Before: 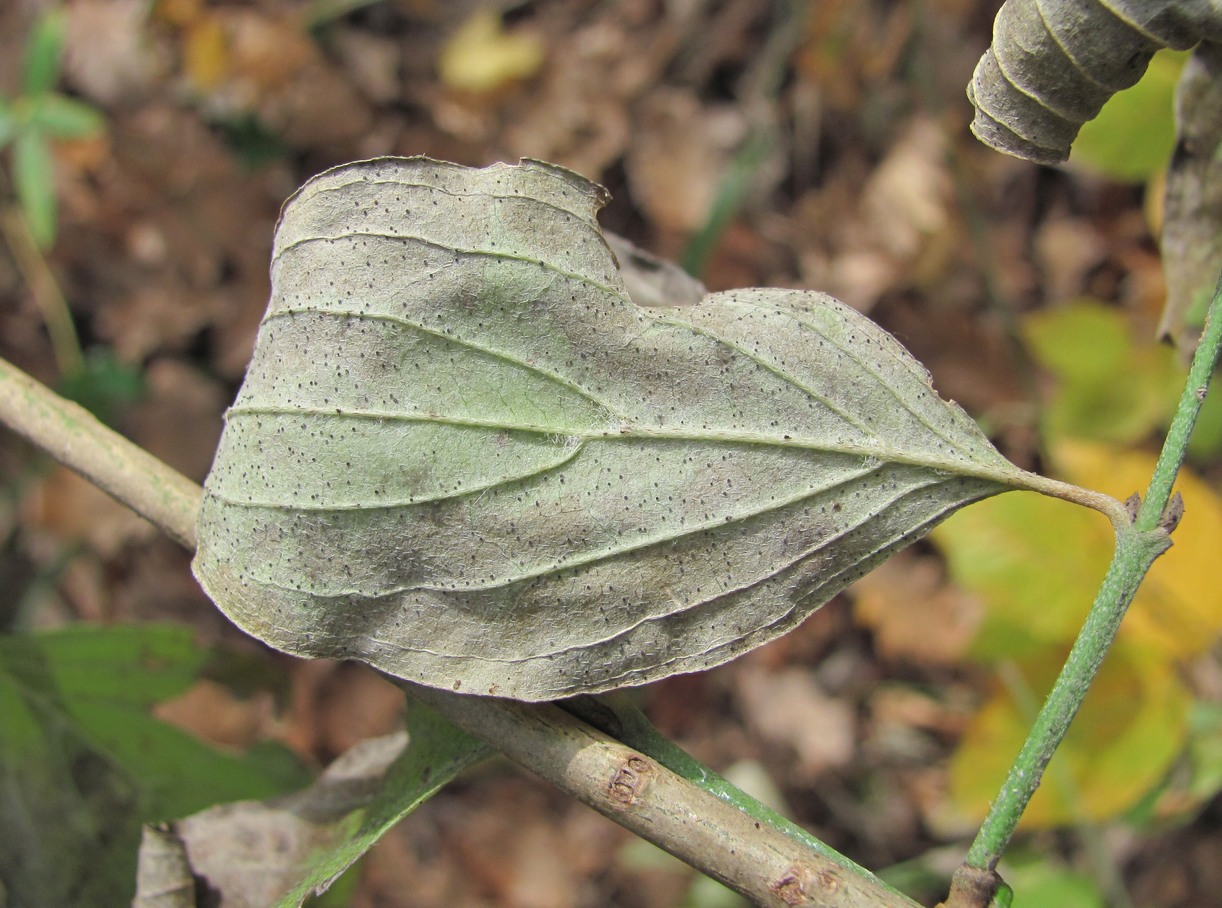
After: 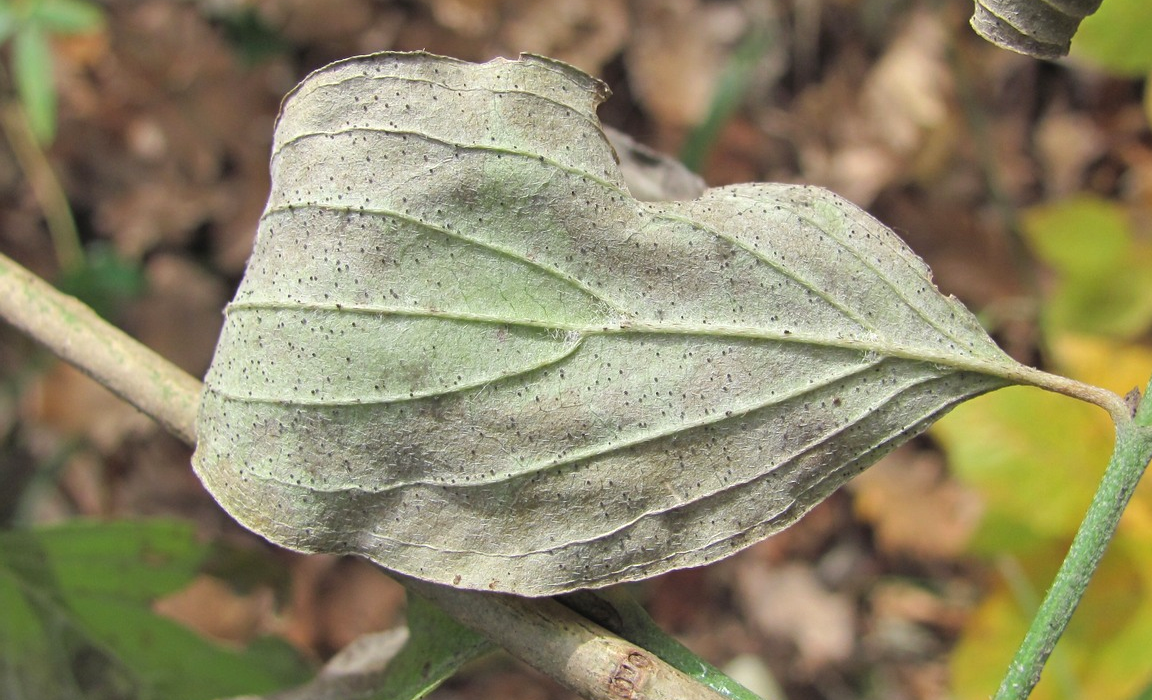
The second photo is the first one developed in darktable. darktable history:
crop and rotate: angle 0.03°, top 11.643%, right 5.651%, bottom 11.189%
exposure: exposure 0.207 EV, compensate highlight preservation false
shadows and highlights: radius 125.46, shadows 30.51, highlights -30.51, low approximation 0.01, soften with gaussian
